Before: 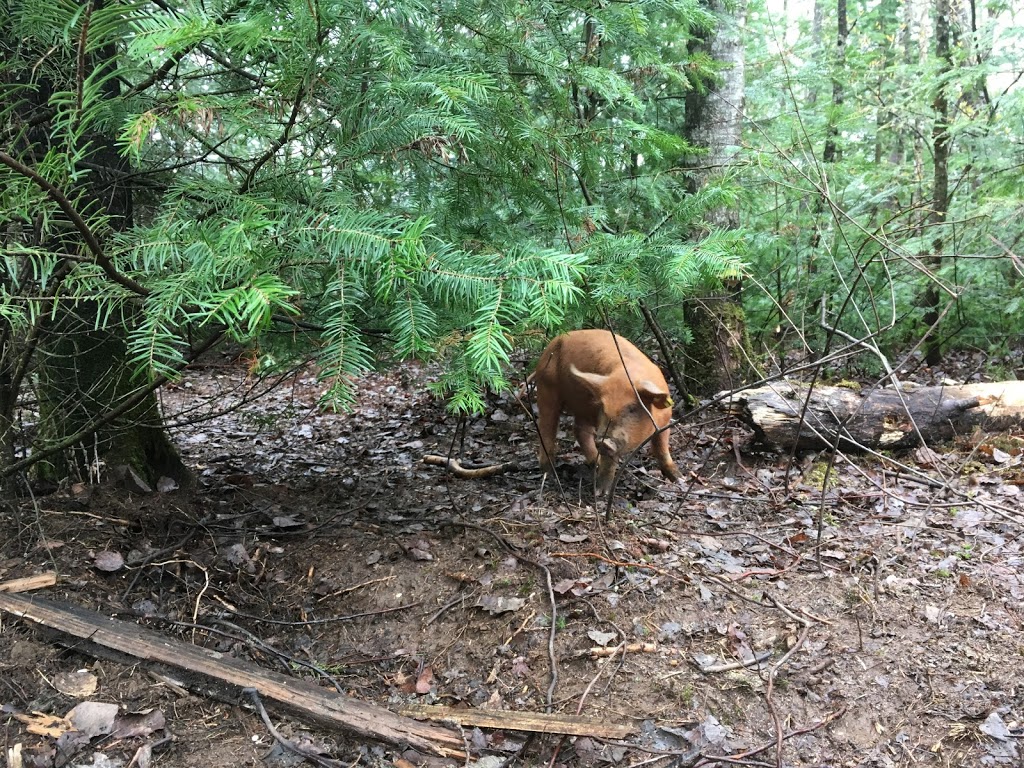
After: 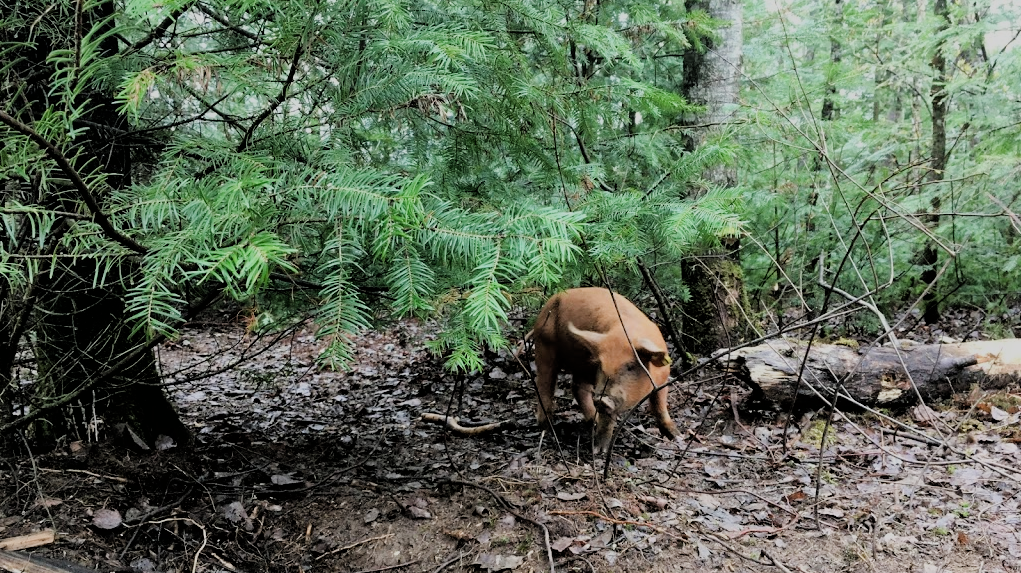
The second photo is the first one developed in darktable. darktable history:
crop: left 0.273%, top 5.534%, bottom 19.82%
filmic rgb: black relative exposure -4.26 EV, white relative exposure 4.56 EV, hardness 2.39, contrast 1.055
